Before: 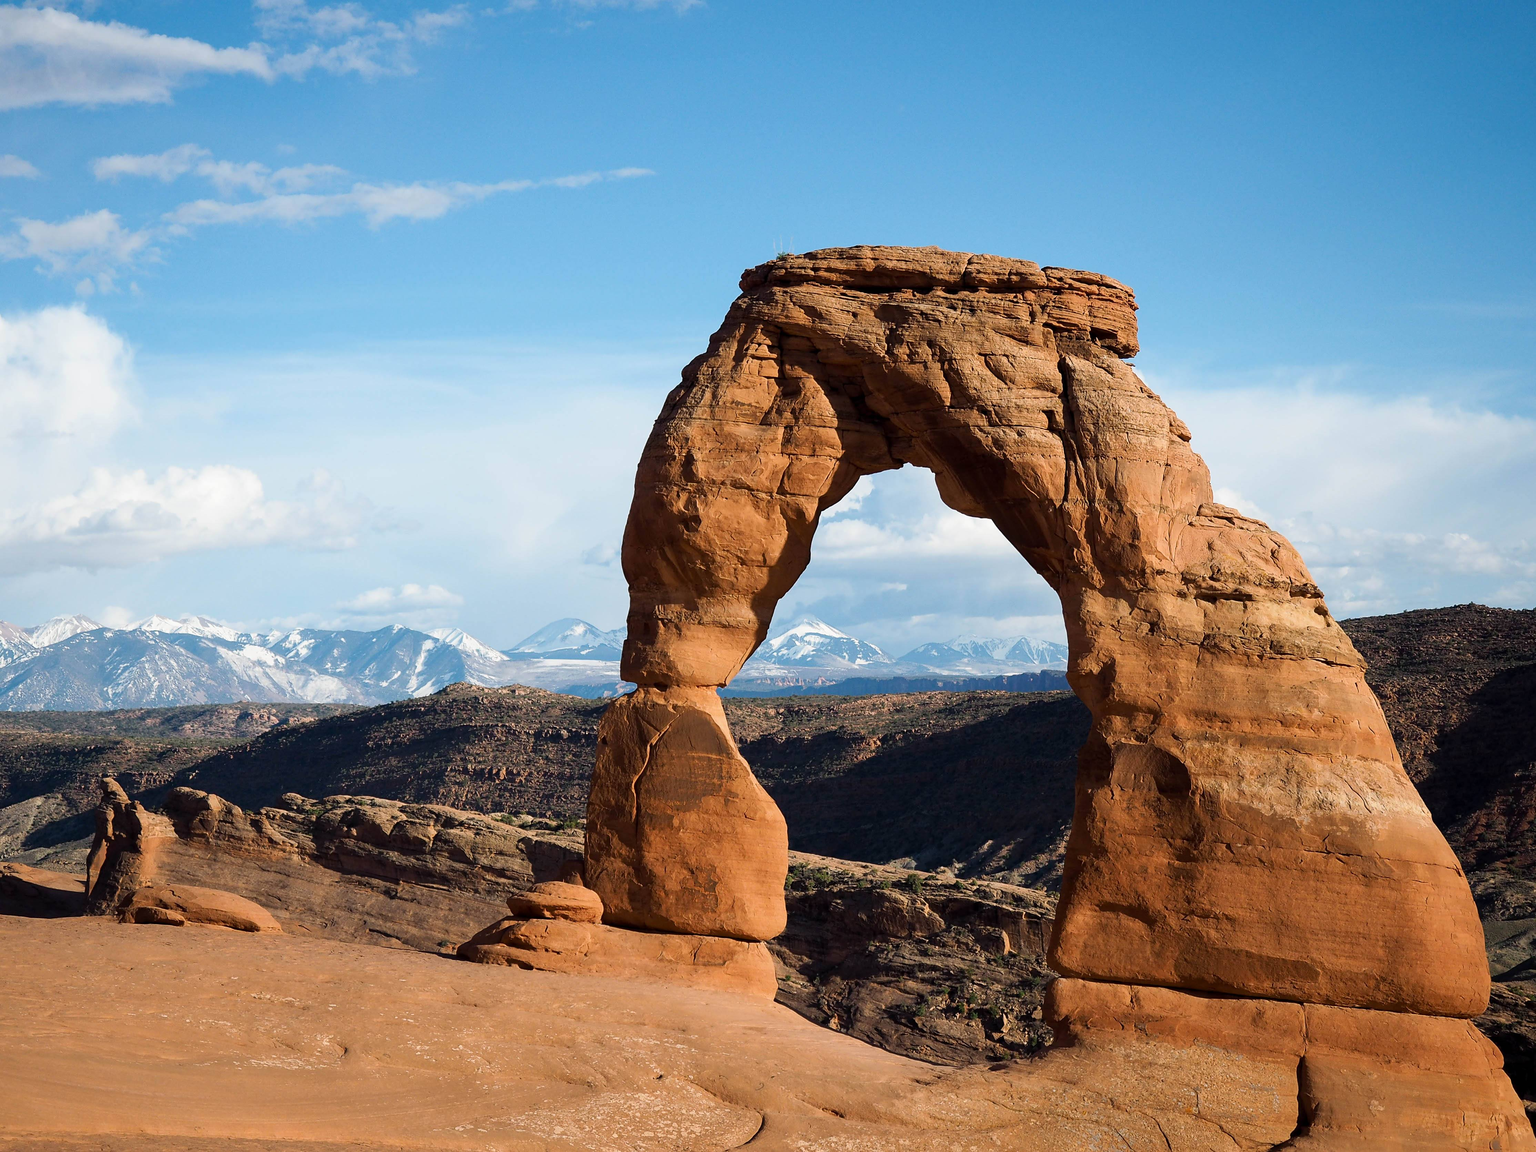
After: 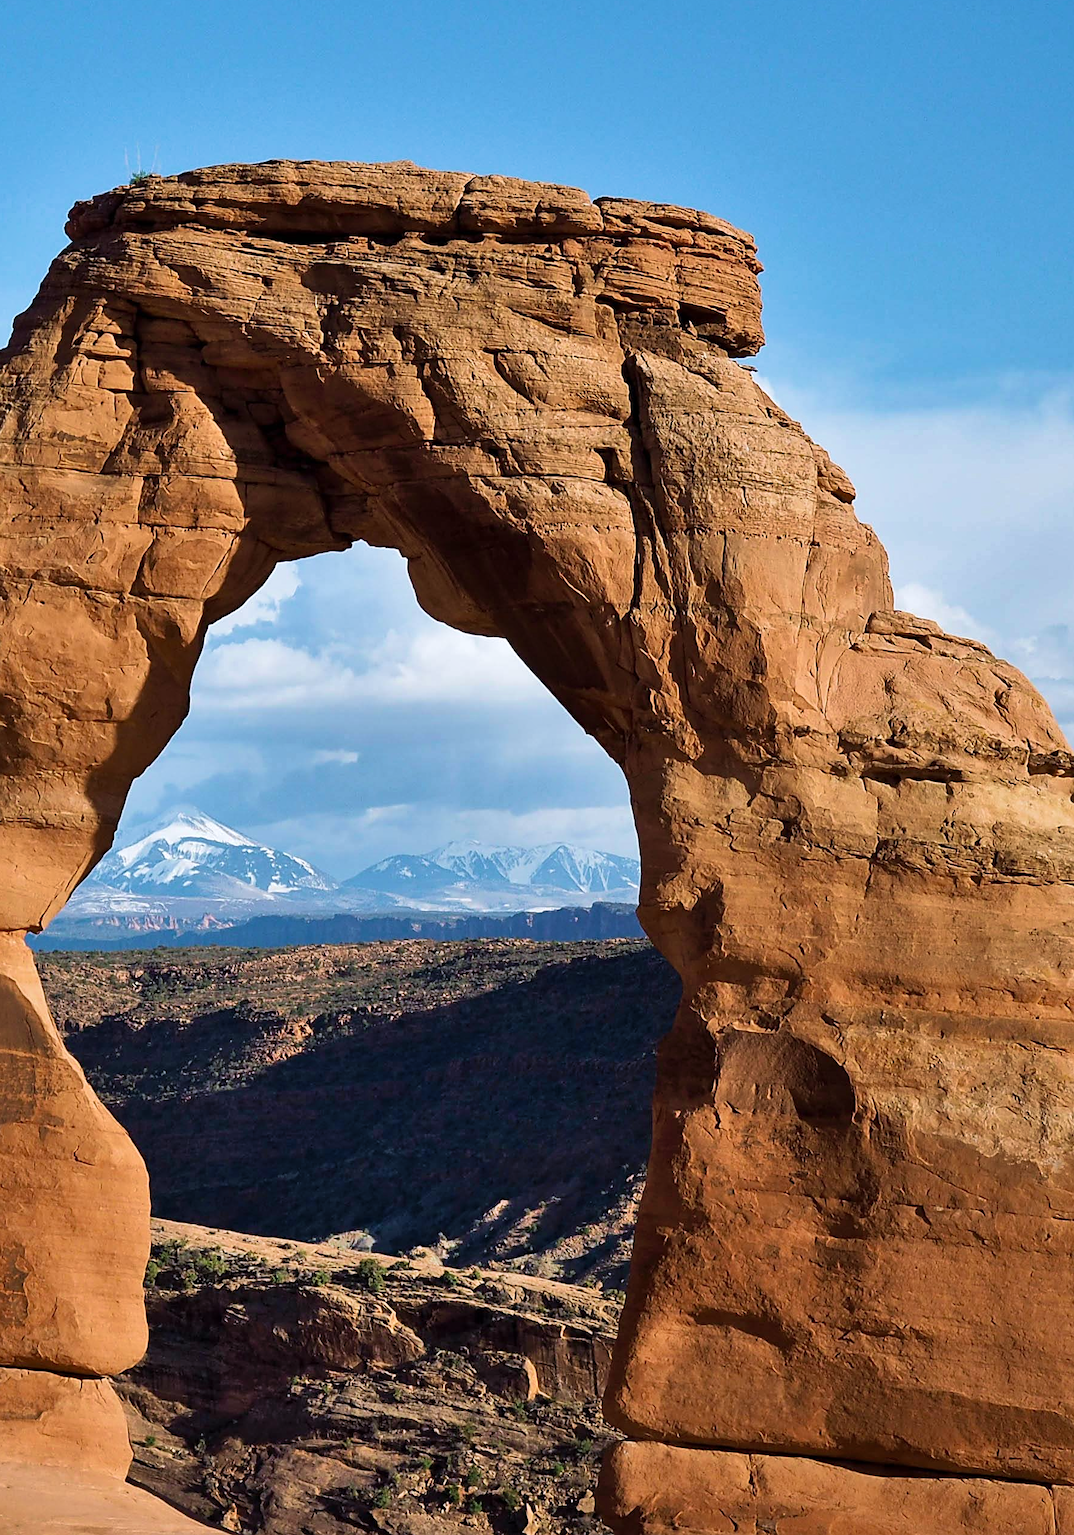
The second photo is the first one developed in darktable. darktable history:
crop: left 45.721%, top 13.393%, right 14.118%, bottom 10.01%
sharpen: amount 0.2
shadows and highlights: soften with gaussian
white balance: red 0.976, blue 1.04
velvia: on, module defaults
